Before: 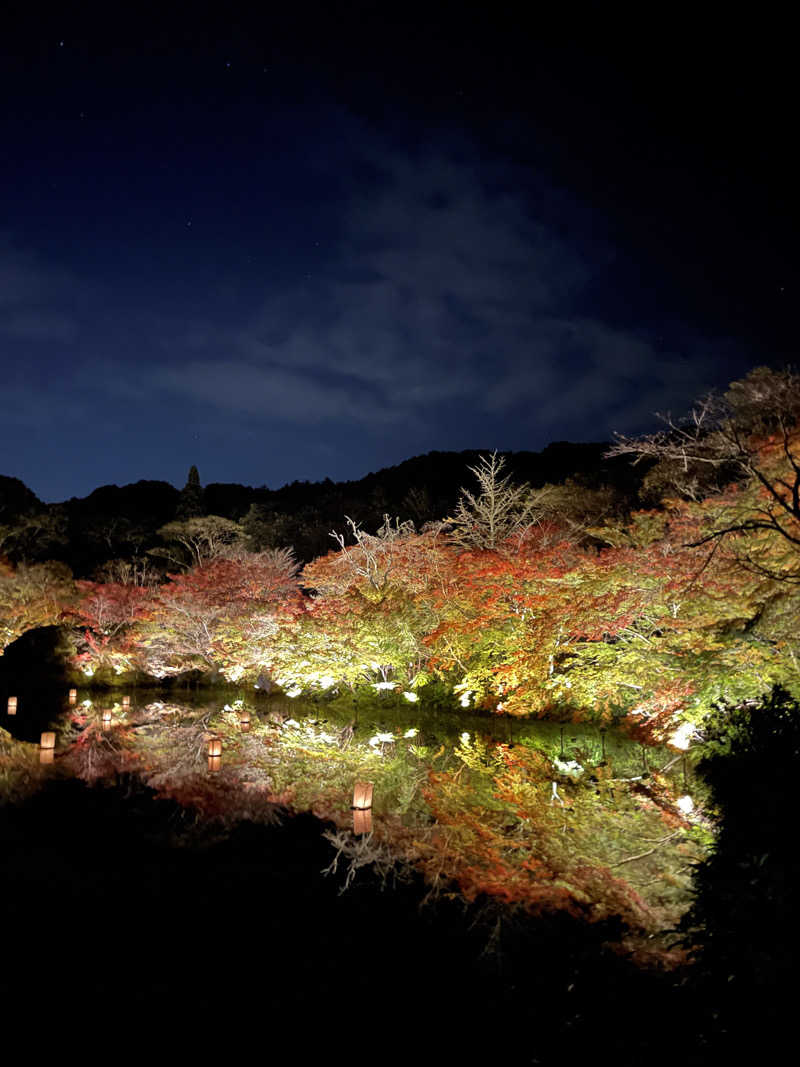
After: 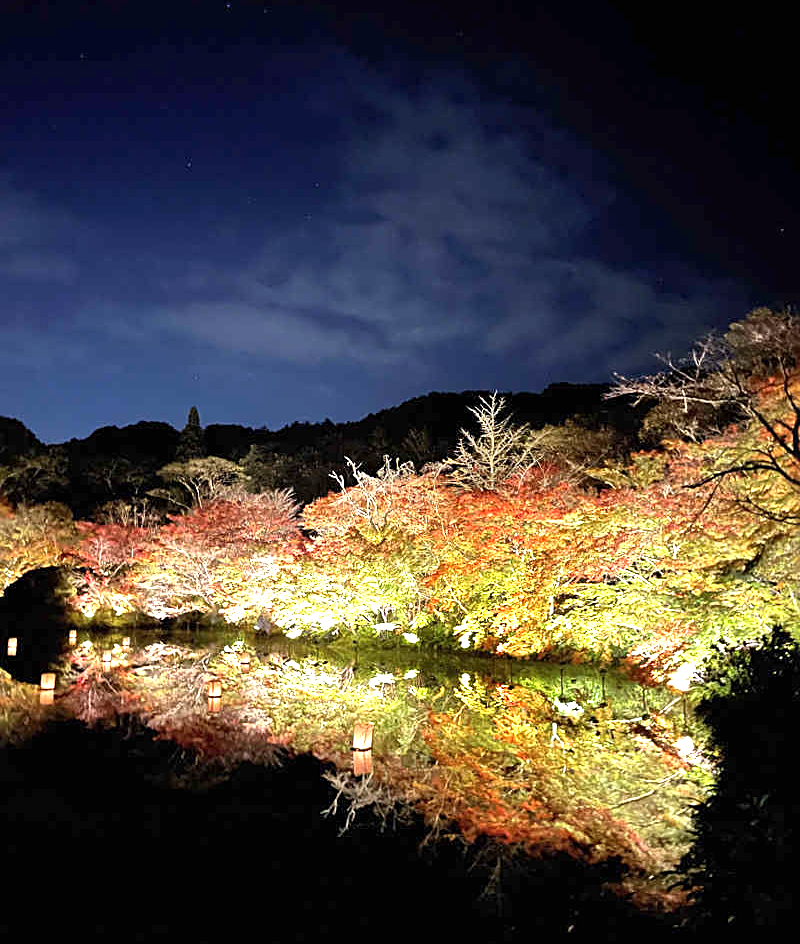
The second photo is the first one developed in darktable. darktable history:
sharpen: on, module defaults
exposure: black level correction 0, exposure 1.299 EV, compensate highlight preservation false
crop and rotate: top 5.569%, bottom 5.876%
